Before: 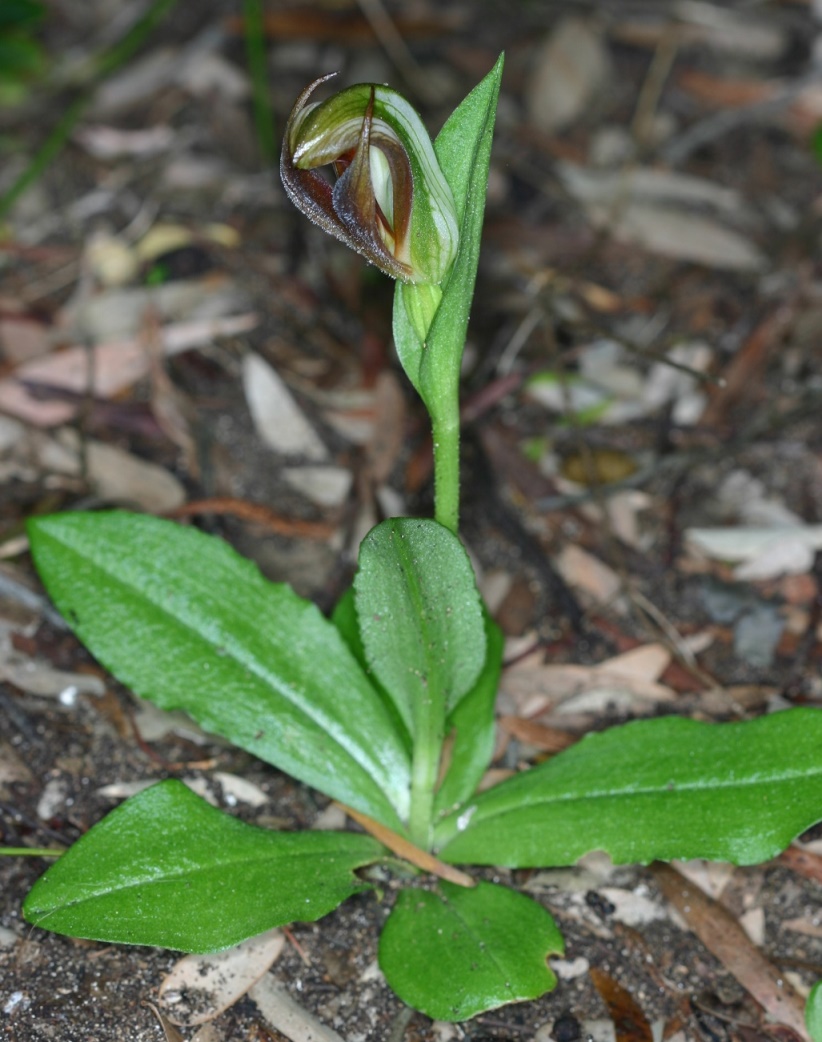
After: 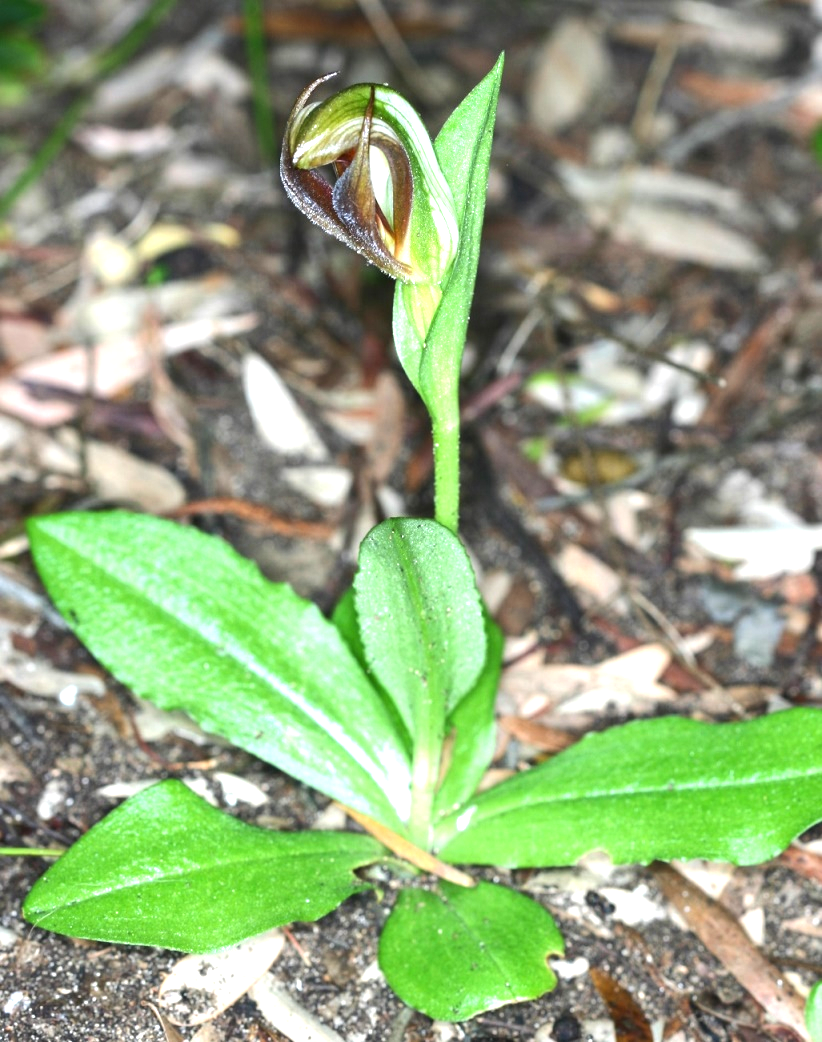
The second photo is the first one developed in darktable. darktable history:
tone equalizer: -8 EV -0.382 EV, -7 EV -0.396 EV, -6 EV -0.324 EV, -5 EV -0.252 EV, -3 EV 0.25 EV, -2 EV 0.35 EV, -1 EV 0.384 EV, +0 EV 0.424 EV, edges refinement/feathering 500, mask exposure compensation -1.57 EV, preserve details no
exposure: exposure 1.159 EV, compensate exposure bias true, compensate highlight preservation false
